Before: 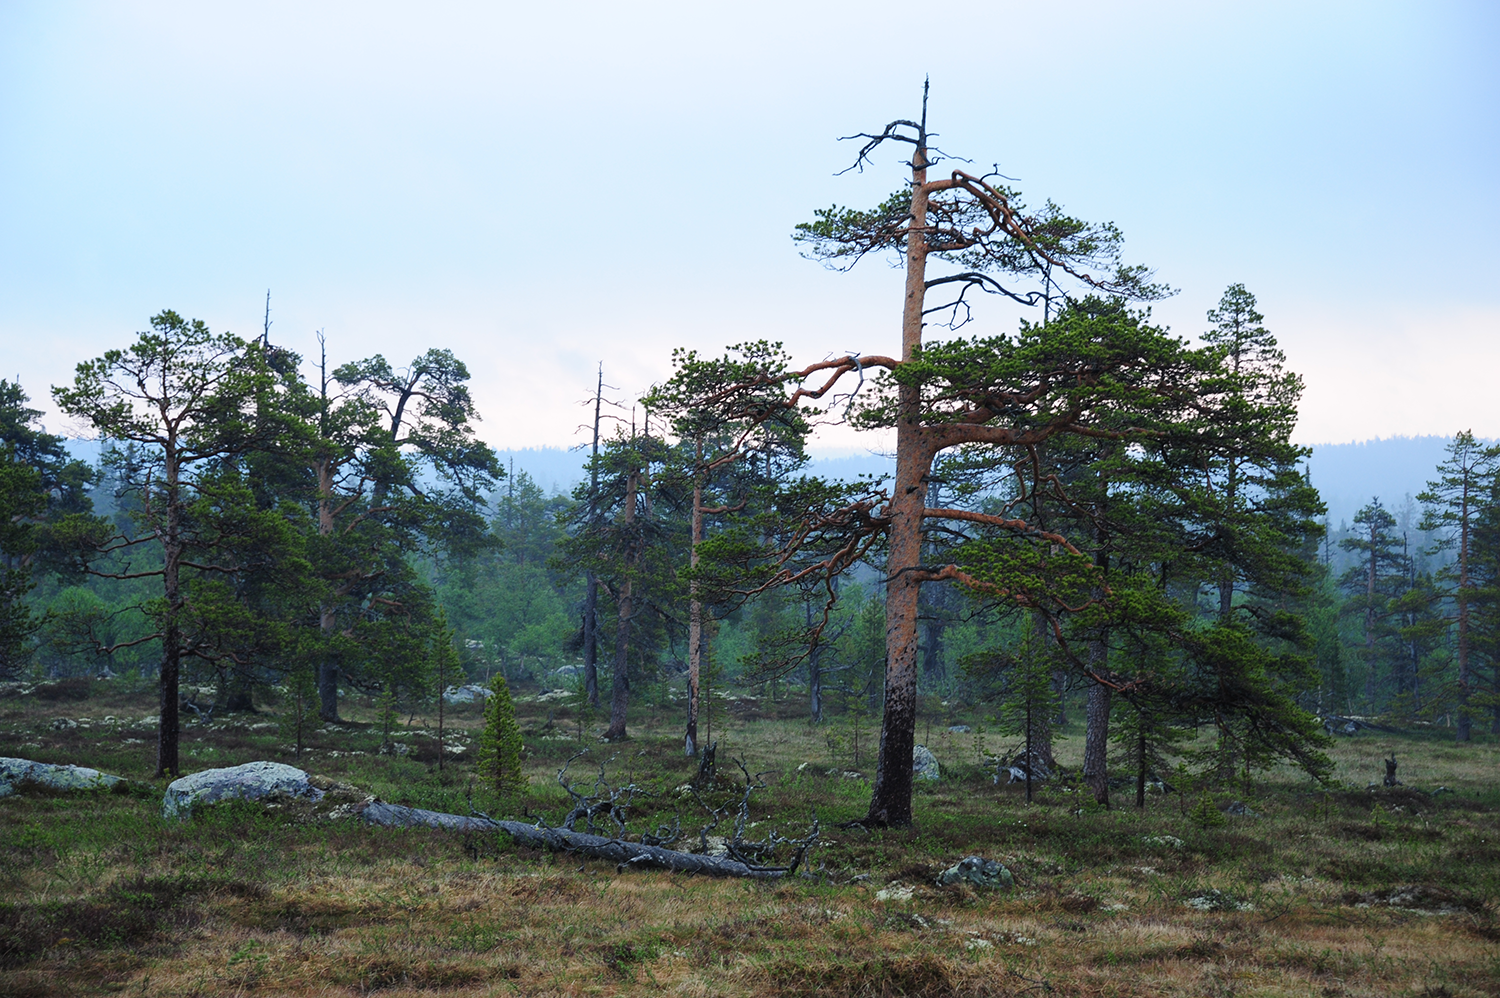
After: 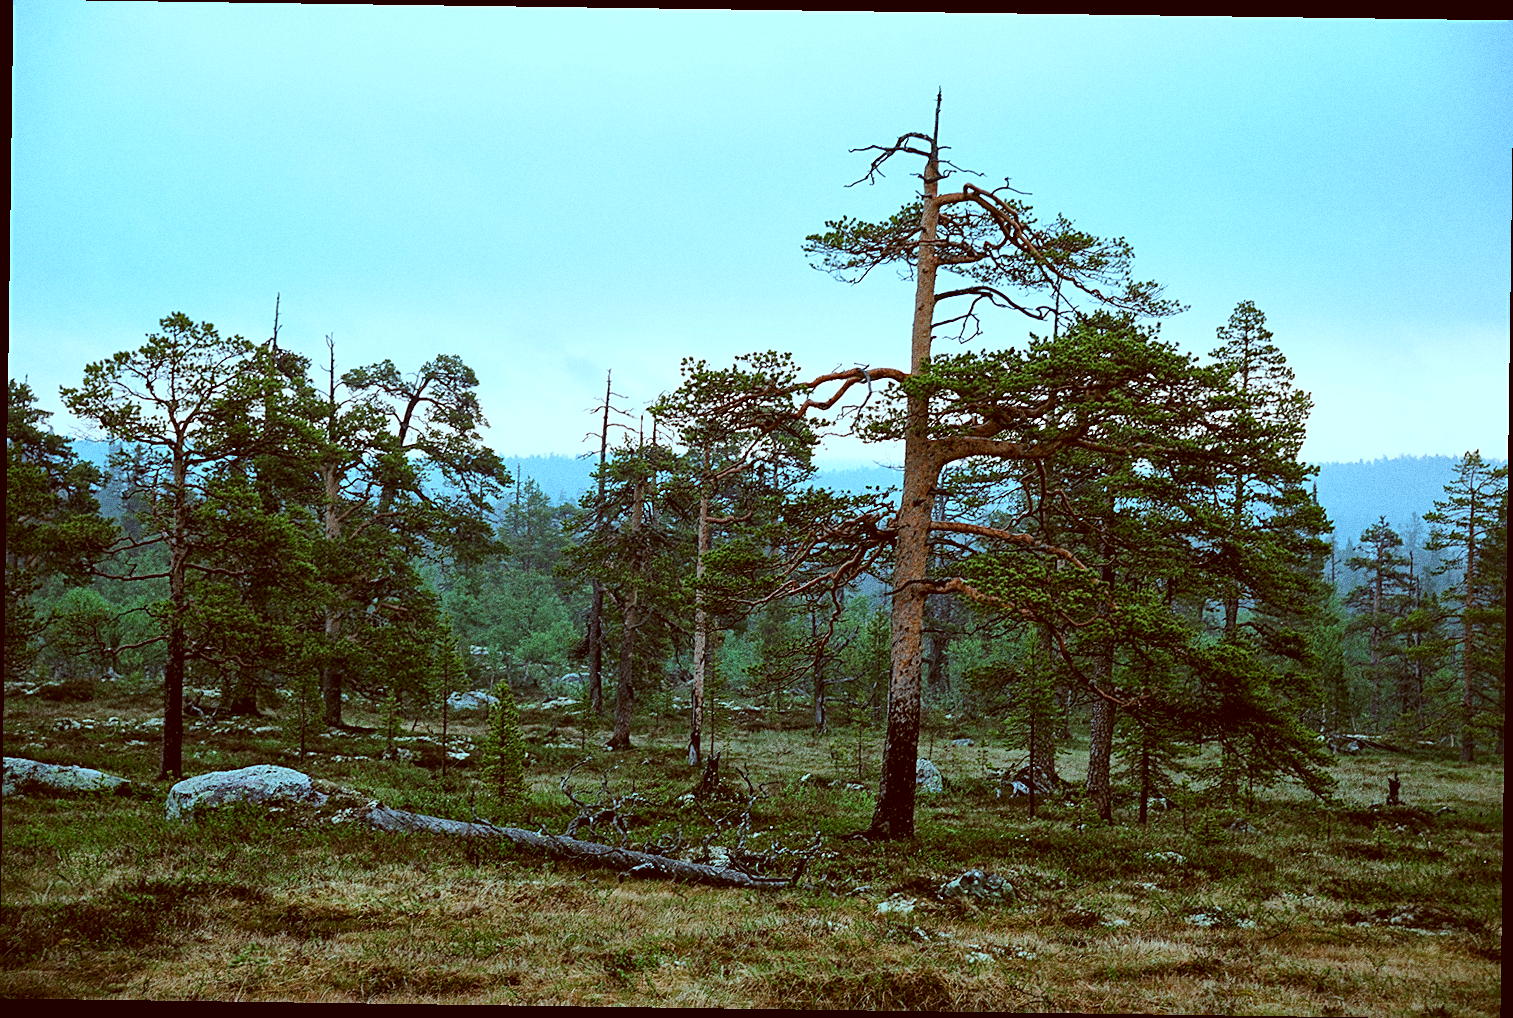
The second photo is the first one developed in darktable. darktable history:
color correction: highlights a* -14.62, highlights b* -16.22, shadows a* 10.12, shadows b* 29.4
local contrast: mode bilateral grid, contrast 25, coarseness 60, detail 151%, midtone range 0.2
sharpen: on, module defaults
haze removal: strength 0.29, distance 0.25, compatibility mode true, adaptive false
tone equalizer: on, module defaults
exposure: exposure 0.014 EV, compensate highlight preservation false
grain: coarseness 0.09 ISO, strength 40%
rotate and perspective: rotation 0.8°, automatic cropping off
